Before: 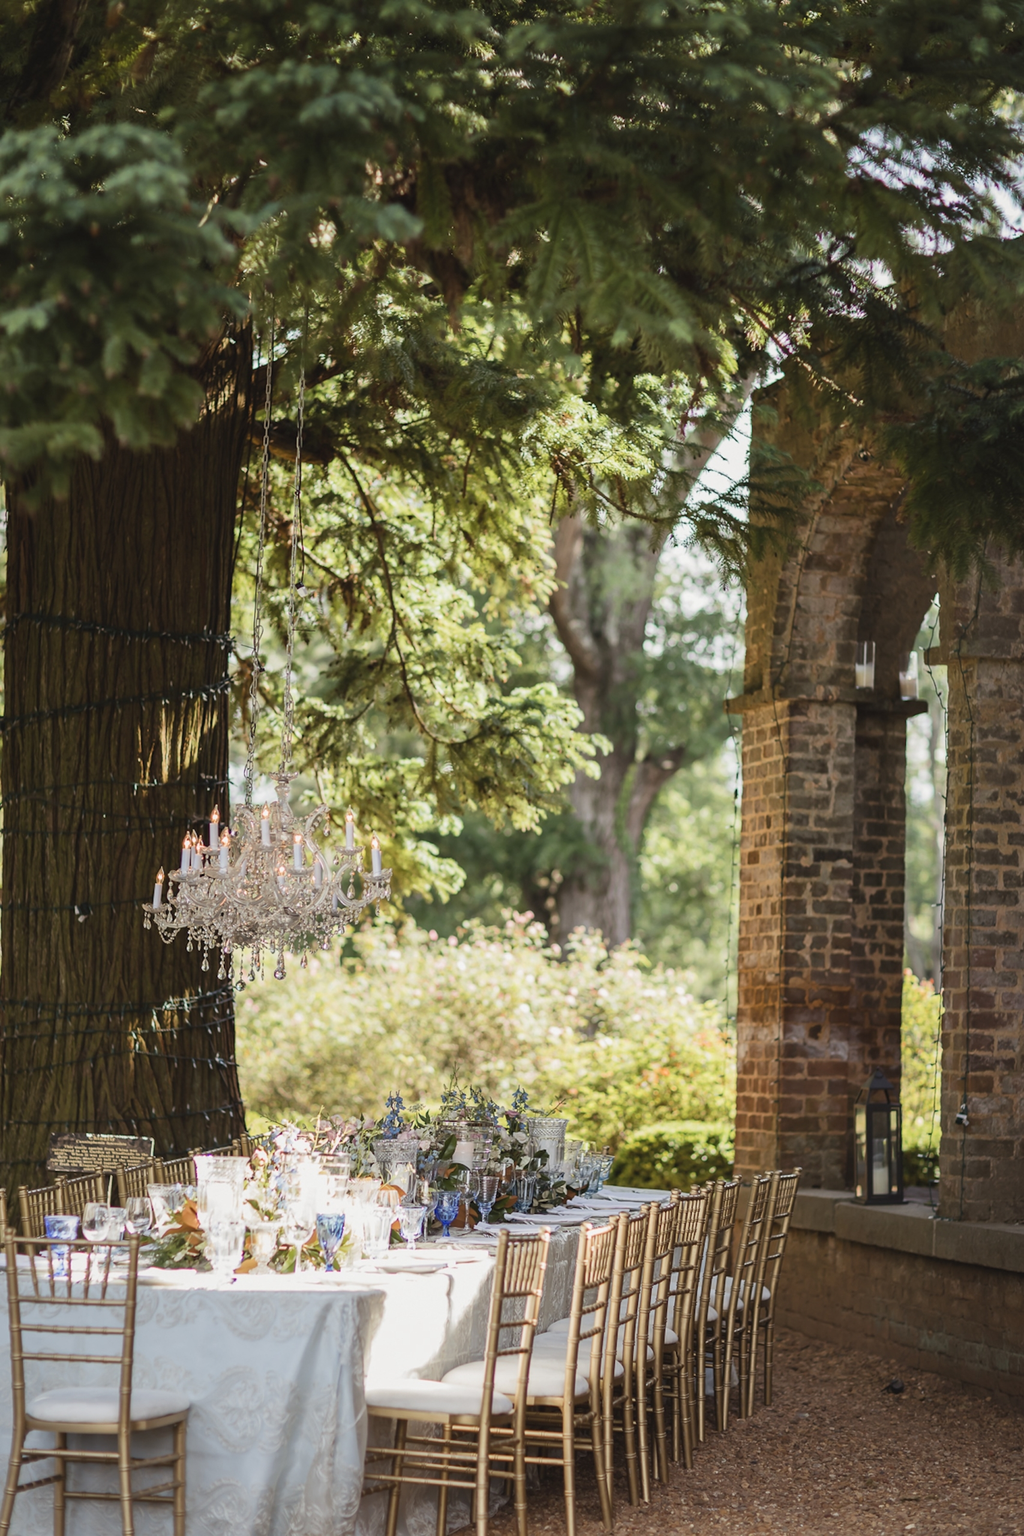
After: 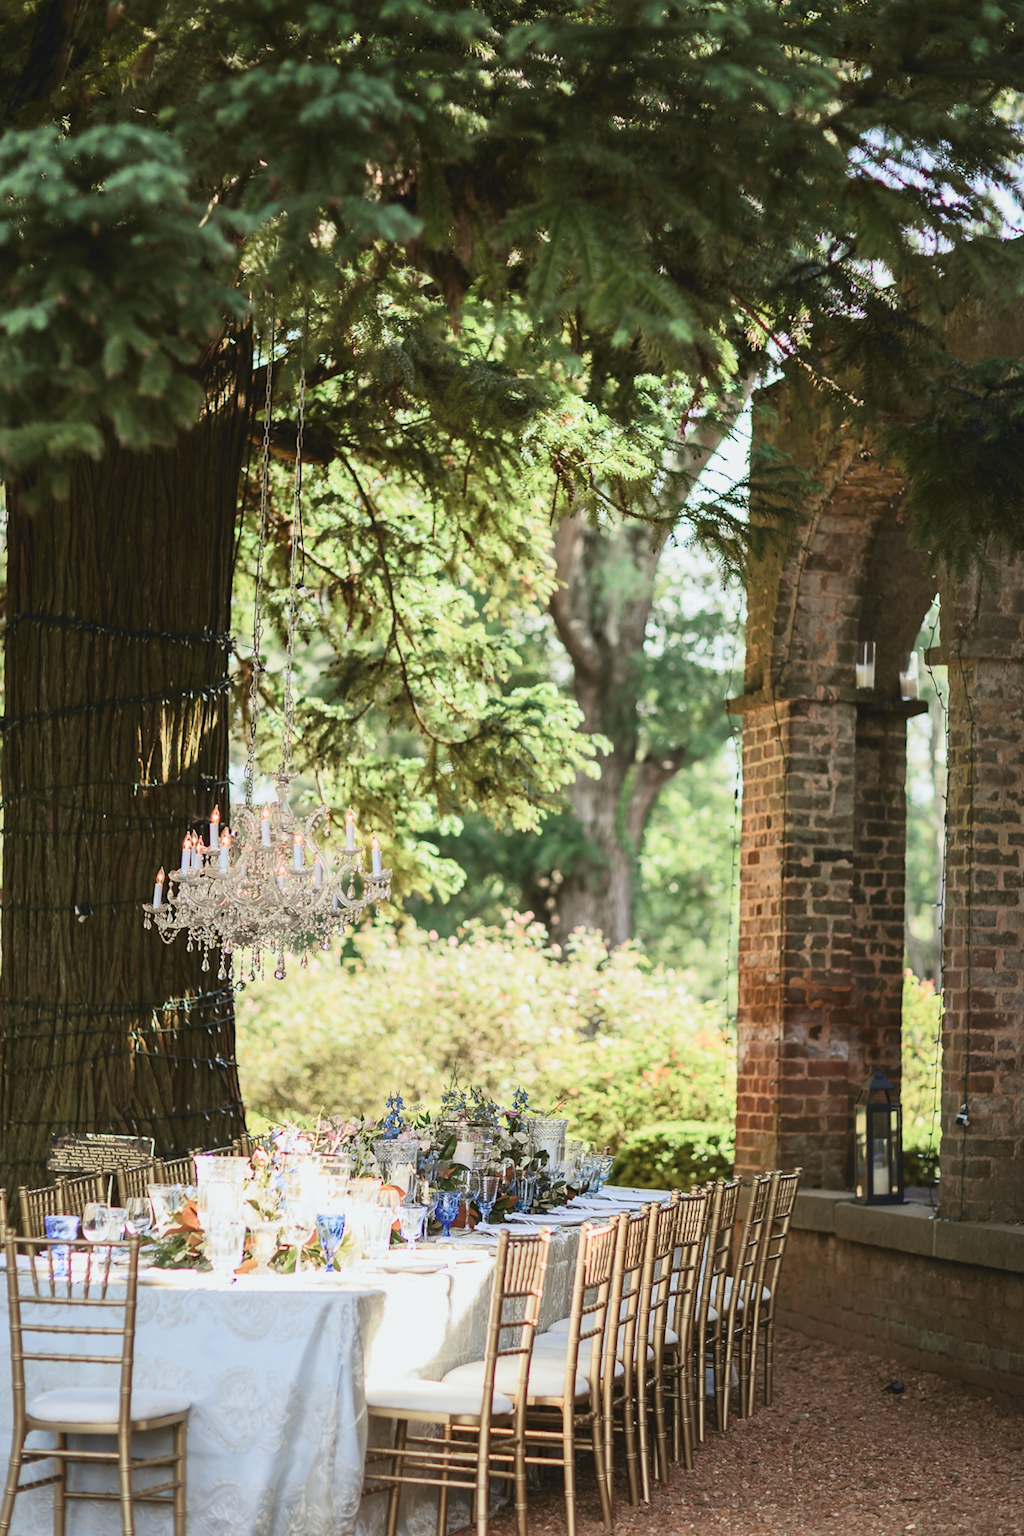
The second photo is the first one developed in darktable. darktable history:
tone curve: curves: ch0 [(0, 0.013) (0.104, 0.103) (0.258, 0.267) (0.448, 0.487) (0.709, 0.794) (0.886, 0.922) (0.994, 0.971)]; ch1 [(0, 0) (0.335, 0.298) (0.446, 0.413) (0.488, 0.484) (0.515, 0.508) (0.566, 0.593) (0.635, 0.661) (1, 1)]; ch2 [(0, 0) (0.314, 0.301) (0.437, 0.403) (0.502, 0.494) (0.528, 0.54) (0.557, 0.559) (0.612, 0.62) (0.715, 0.691) (1, 1)], color space Lab, independent channels, preserve colors none
